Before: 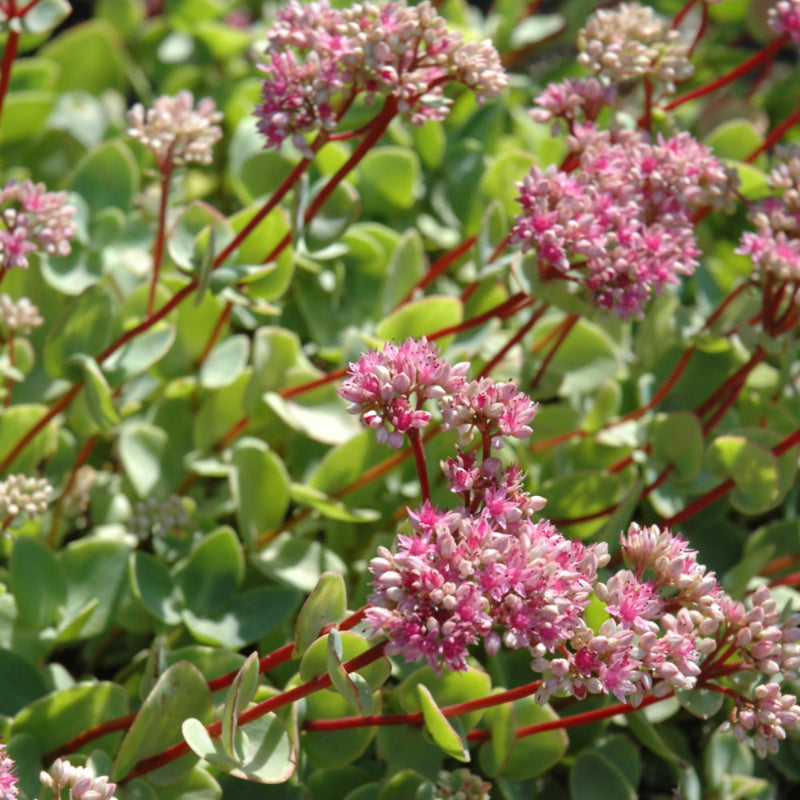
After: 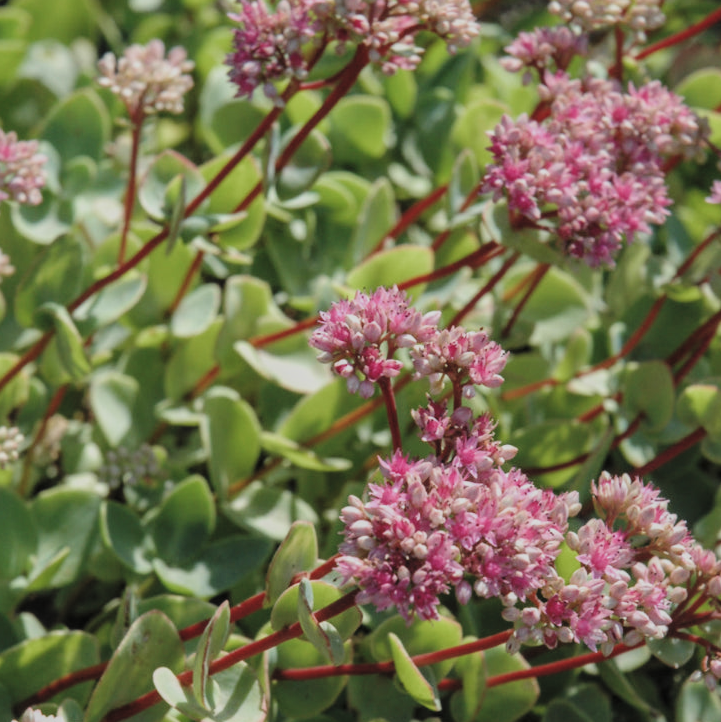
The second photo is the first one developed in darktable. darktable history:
filmic rgb: black relative exposure -7.65 EV, white relative exposure 4.56 EV, hardness 3.61, add noise in highlights 0.001, color science v3 (2019), use custom middle-gray values true, iterations of high-quality reconstruction 0, contrast in highlights soft
crop: left 3.656%, top 6.451%, right 6.195%, bottom 3.207%
exposure: black level correction -0.015, exposure -0.195 EV, compensate highlight preservation false
local contrast: on, module defaults
